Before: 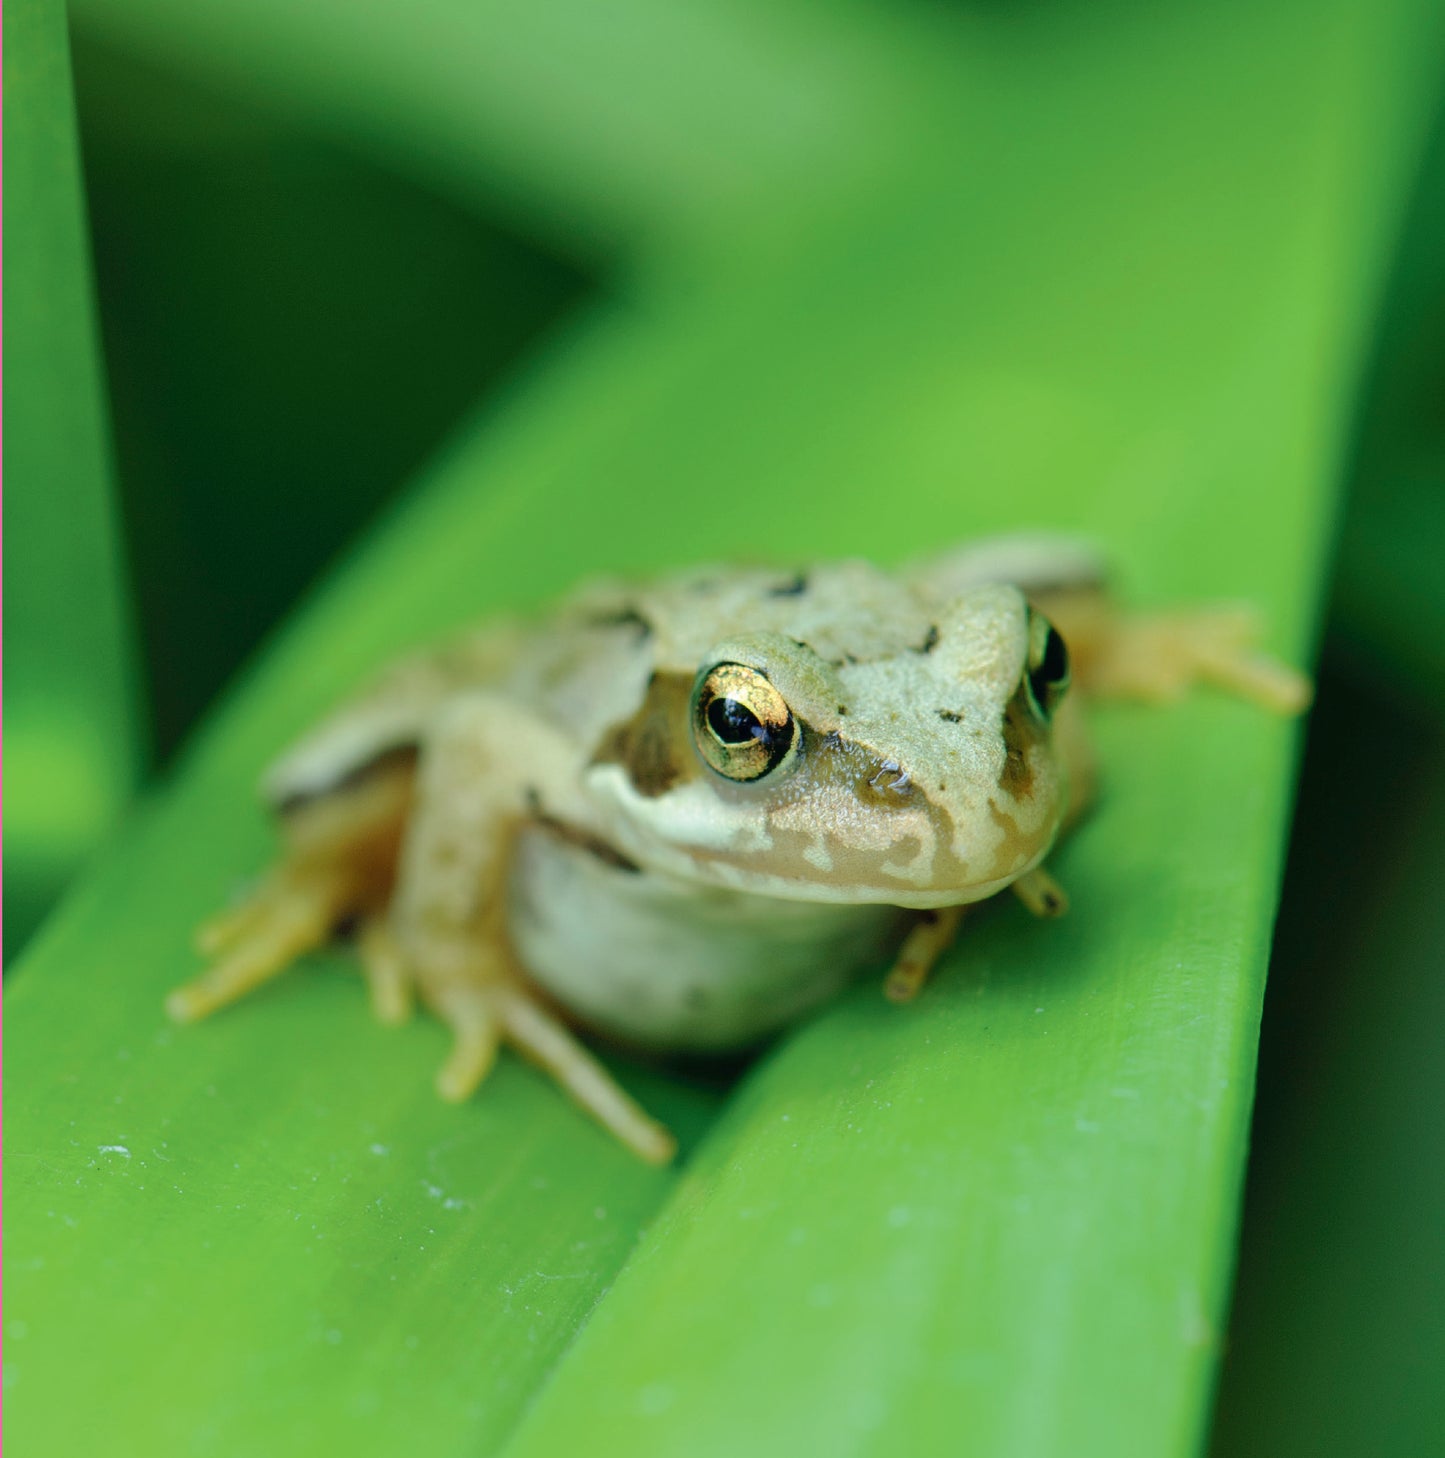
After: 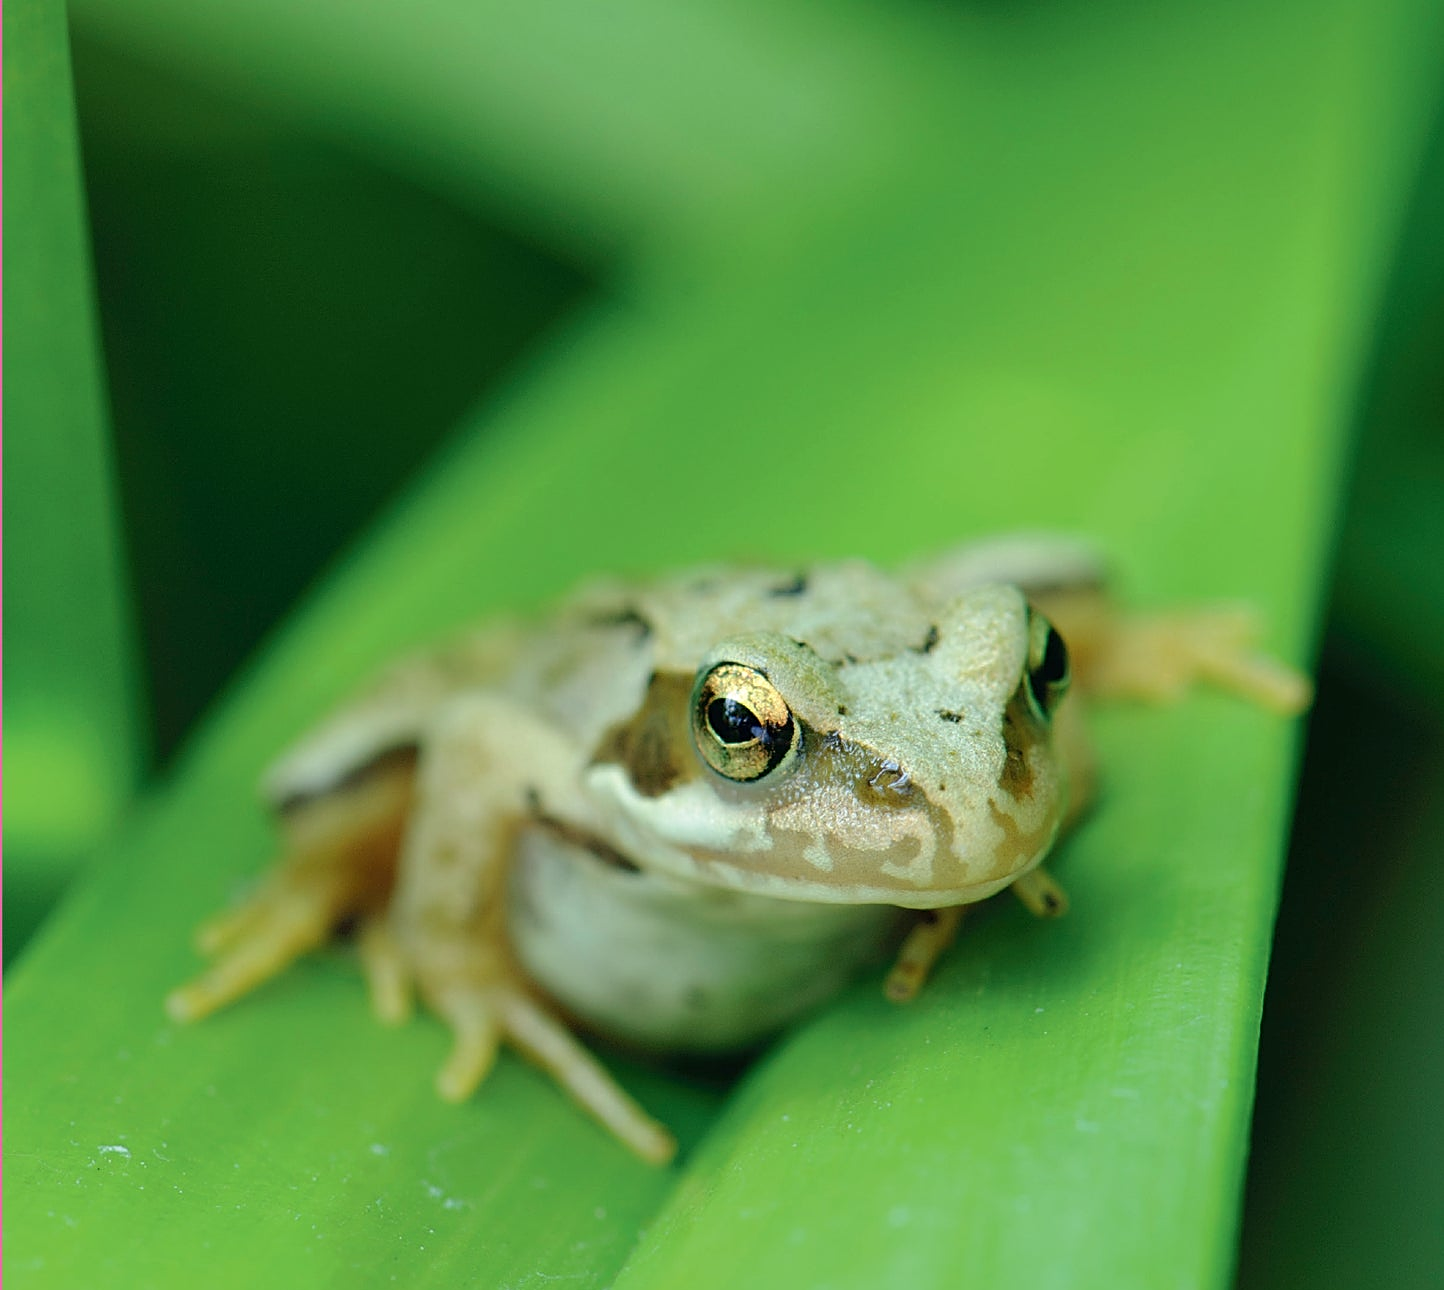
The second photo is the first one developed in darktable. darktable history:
crop and rotate: top 0%, bottom 11.49%
tone equalizer: on, module defaults
sharpen: on, module defaults
